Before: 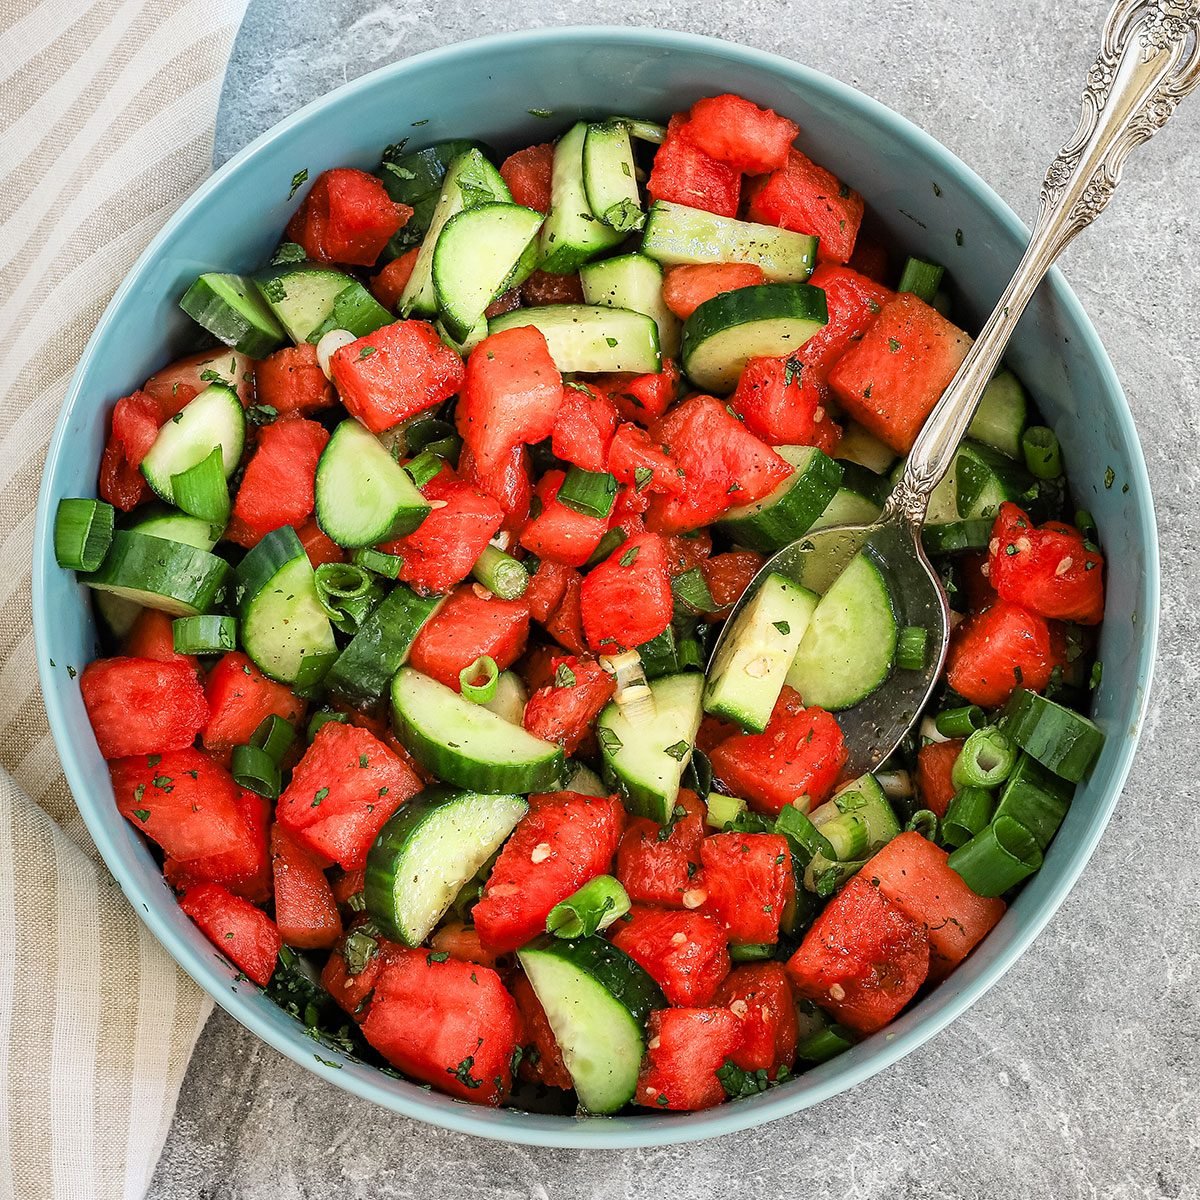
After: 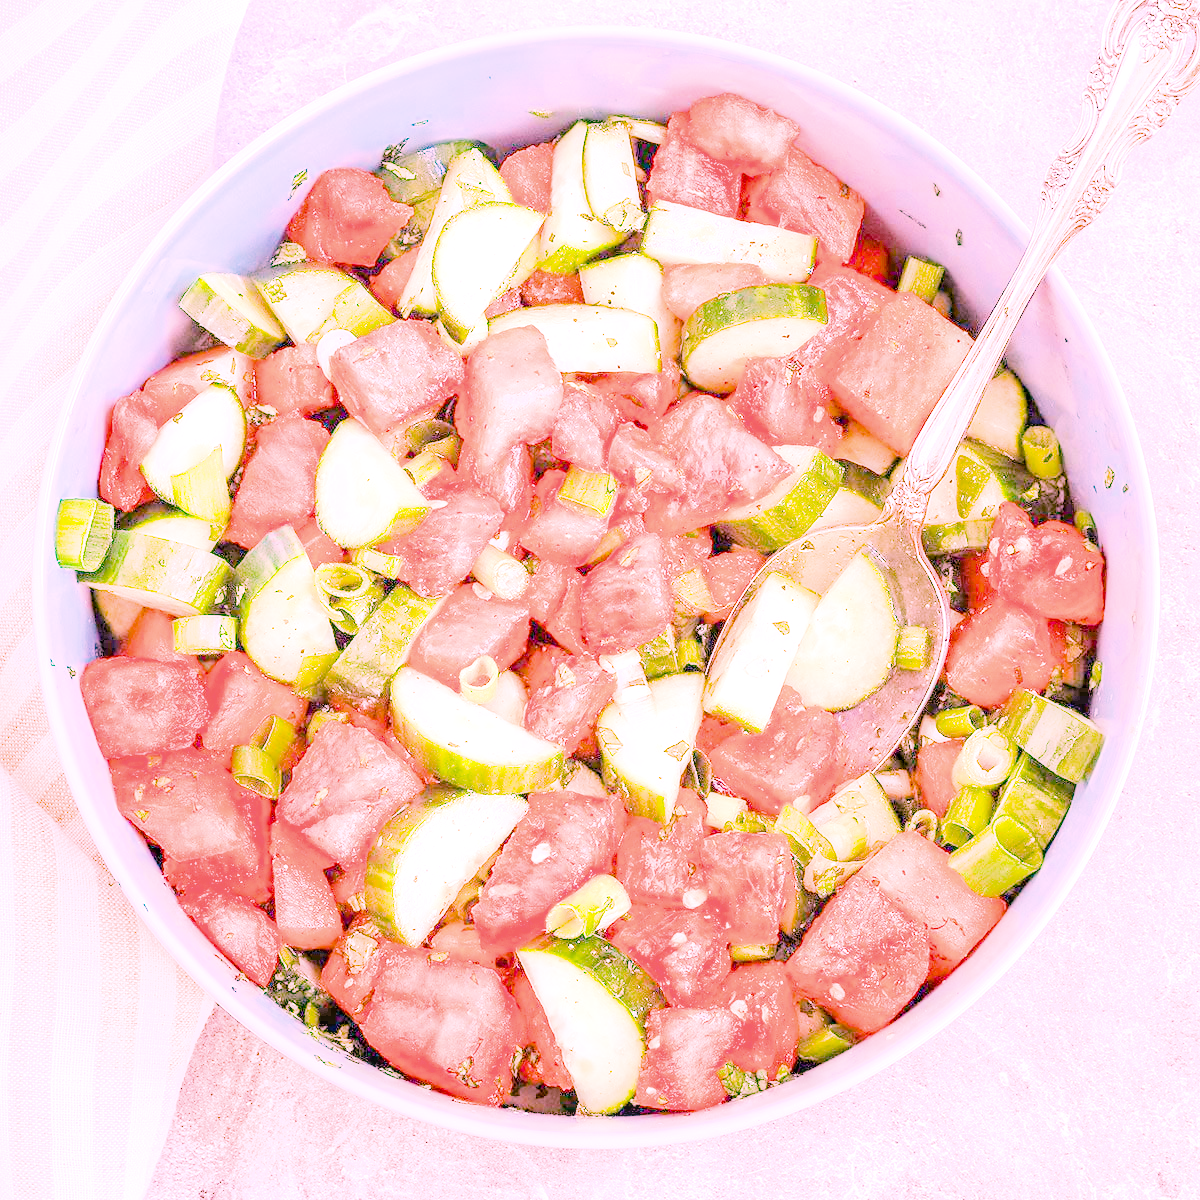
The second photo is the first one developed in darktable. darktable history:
local contrast: on, module defaults
color balance rgb: perceptual saturation grading › global saturation 30%, global vibrance 20%
exposure: black level correction 0, exposure 1.5 EV, compensate exposure bias true, compensate highlight preservation false
filmic rgb: black relative exposure -5 EV, hardness 2.88, contrast 1.3
highlight reconstruction: on, module defaults
white balance: red 1.932, blue 1.486, emerald 1
